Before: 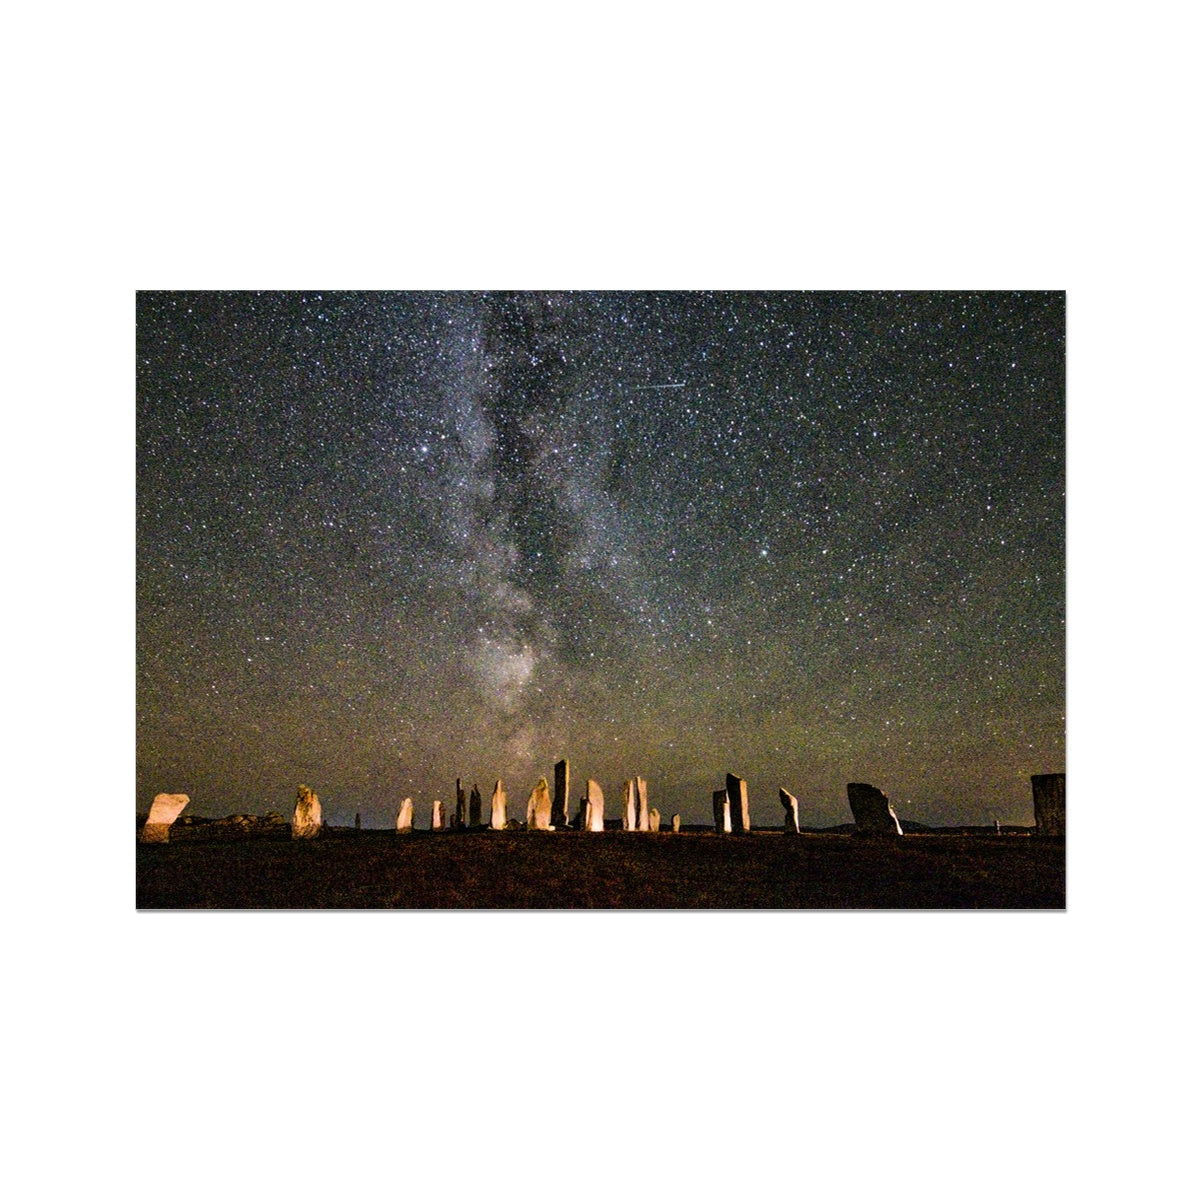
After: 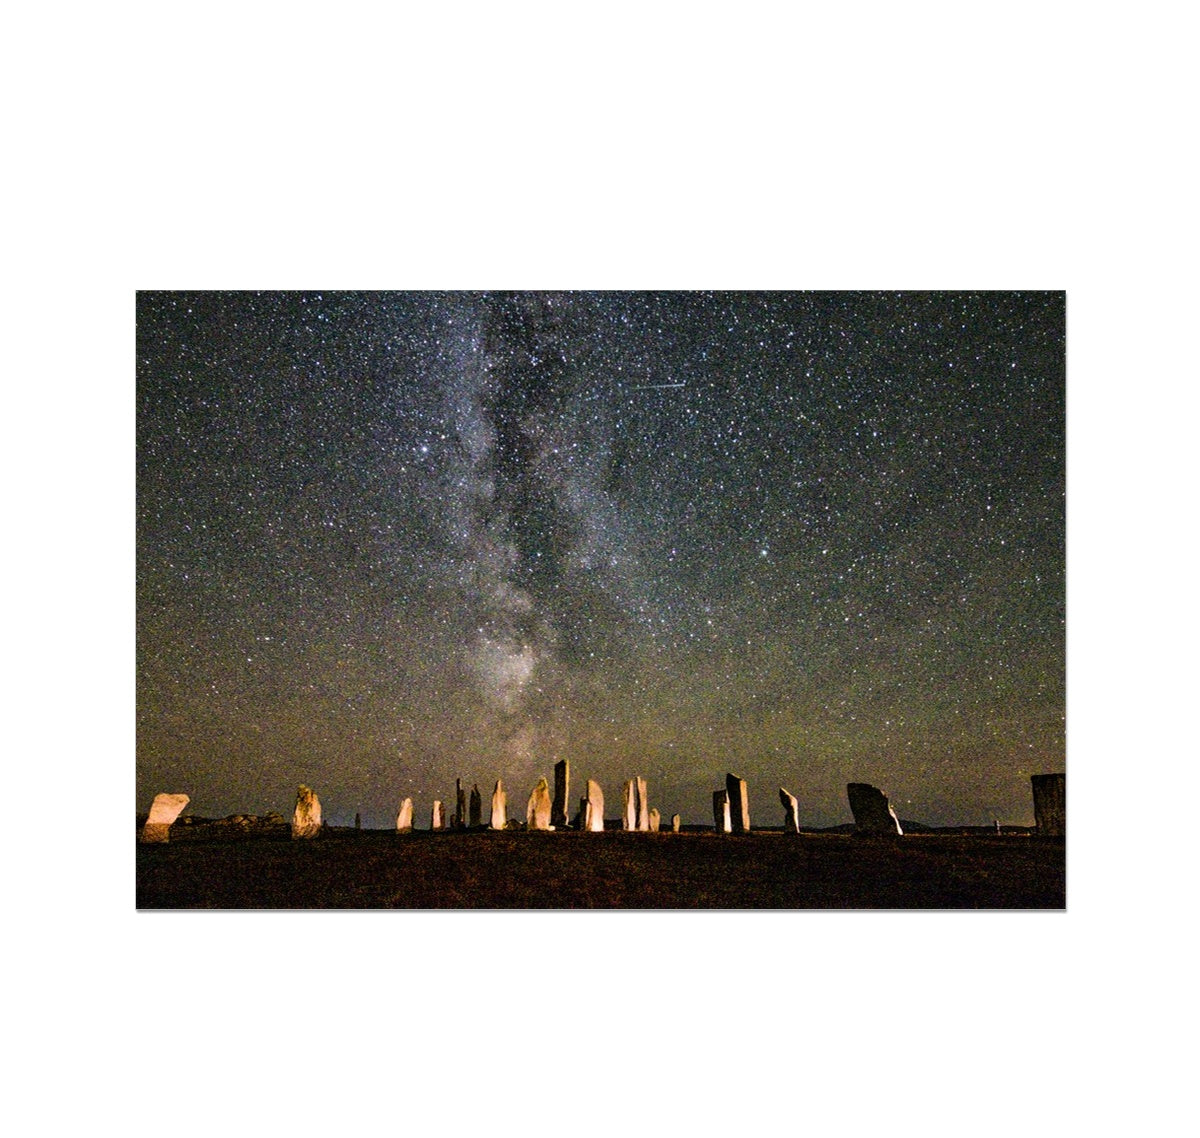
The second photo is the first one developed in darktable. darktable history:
crop and rotate: top 0.013%, bottom 5.143%
